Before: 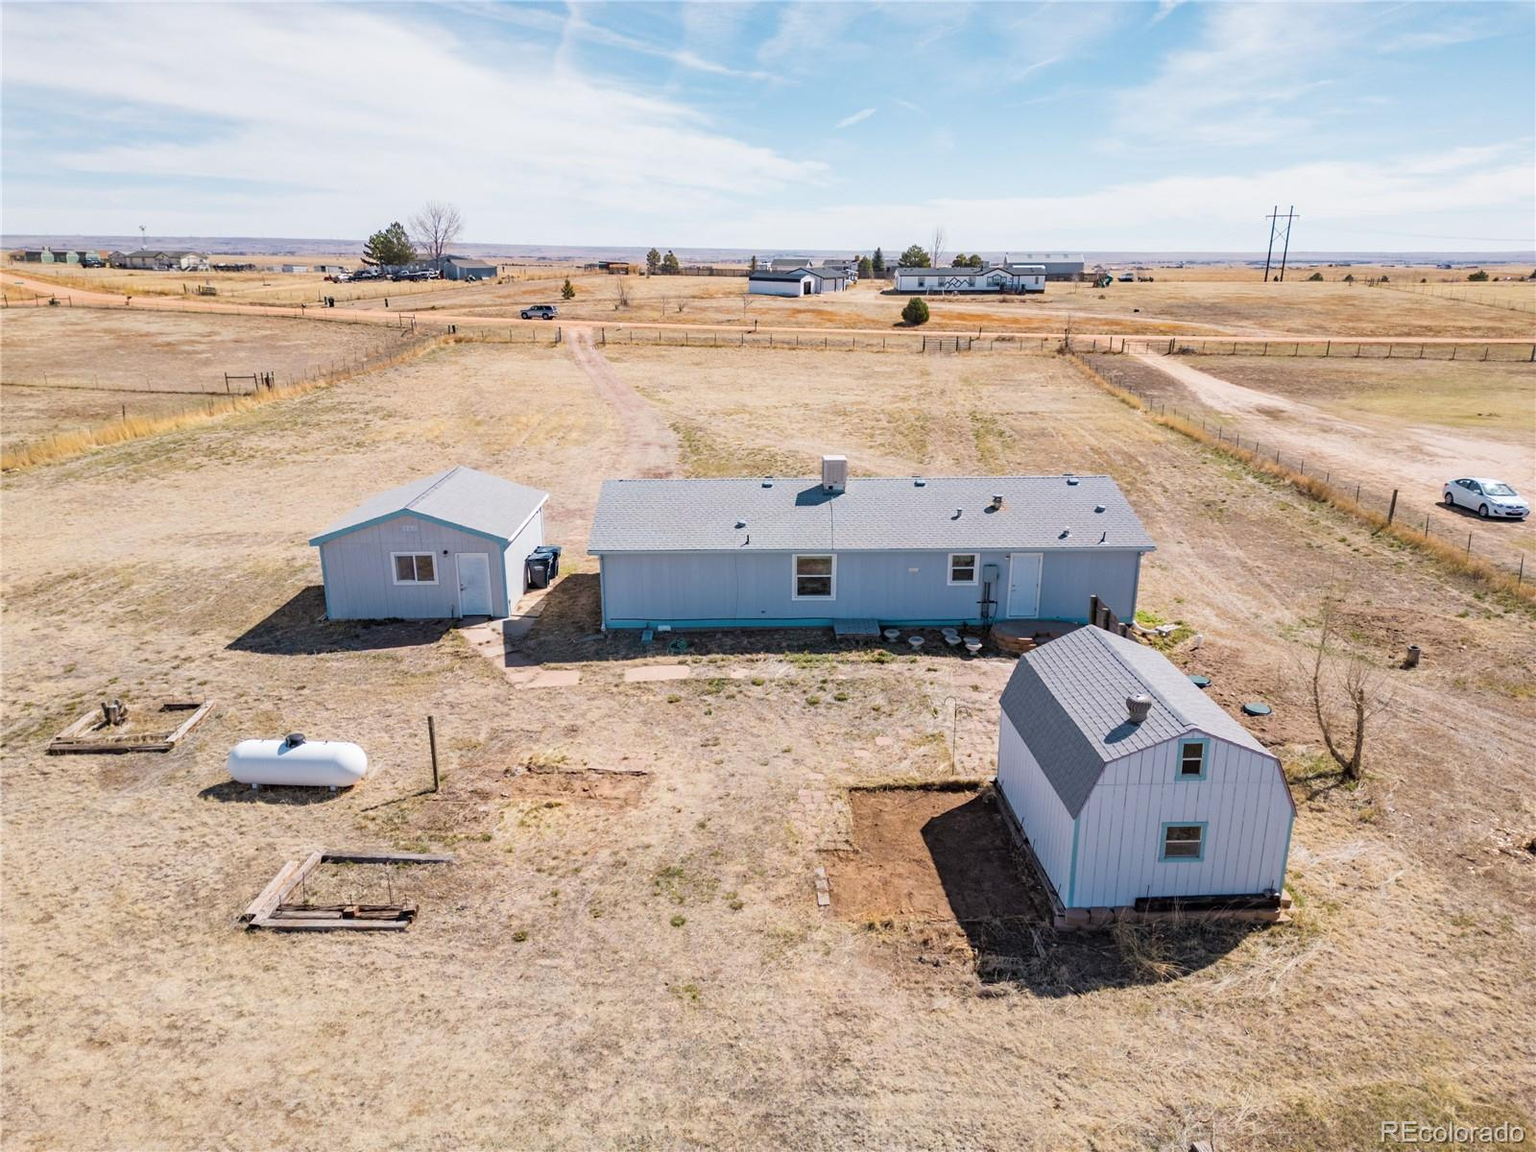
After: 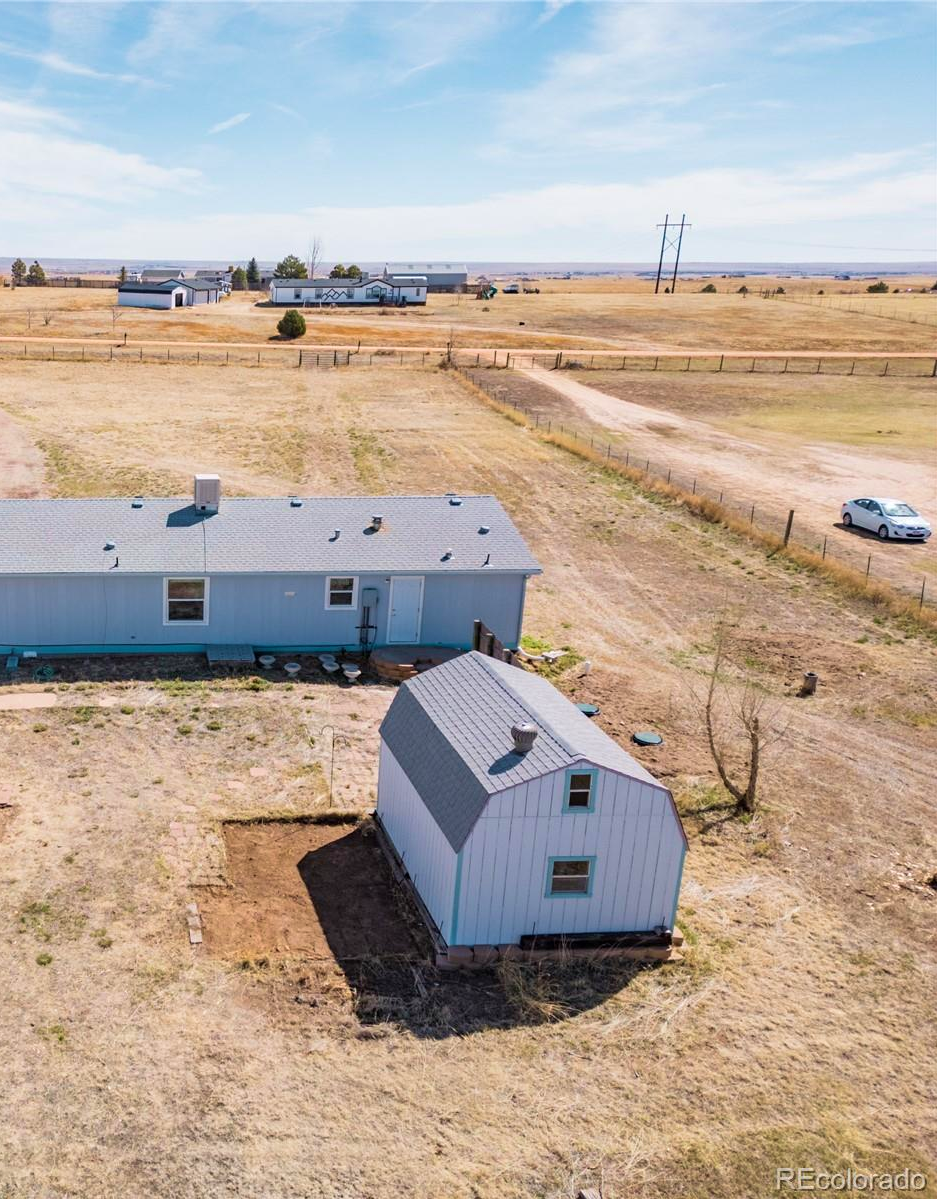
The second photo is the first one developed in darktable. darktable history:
velvia: strength 21.76%
crop: left 41.402%
